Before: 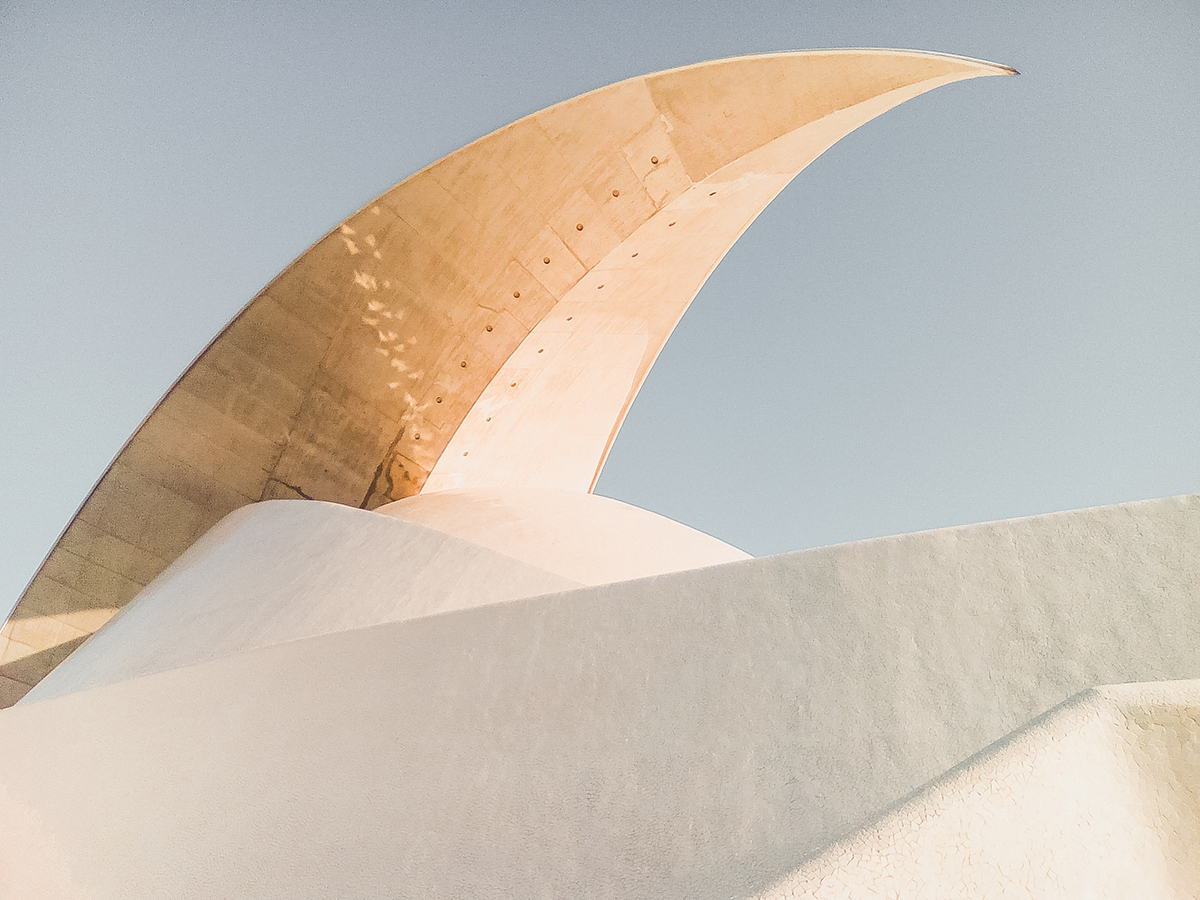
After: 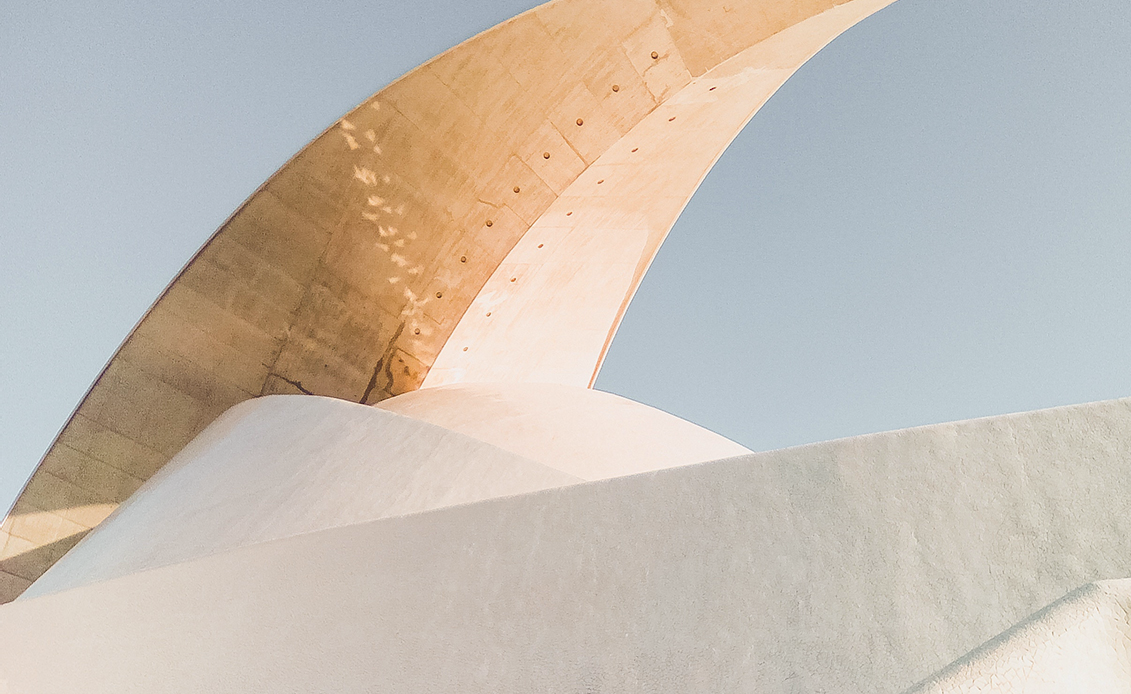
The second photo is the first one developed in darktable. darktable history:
crop and rotate: angle 0.03°, top 11.643%, right 5.651%, bottom 11.189%
white balance: red 0.988, blue 1.017
